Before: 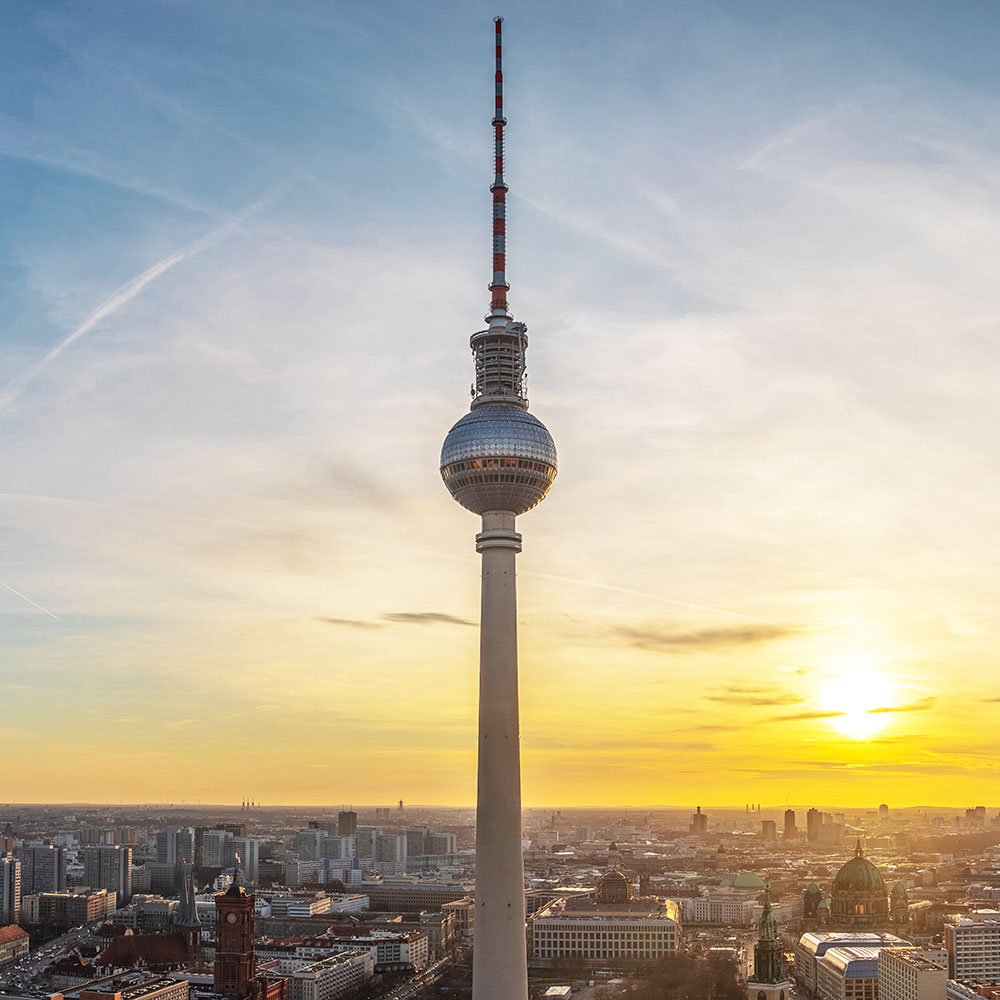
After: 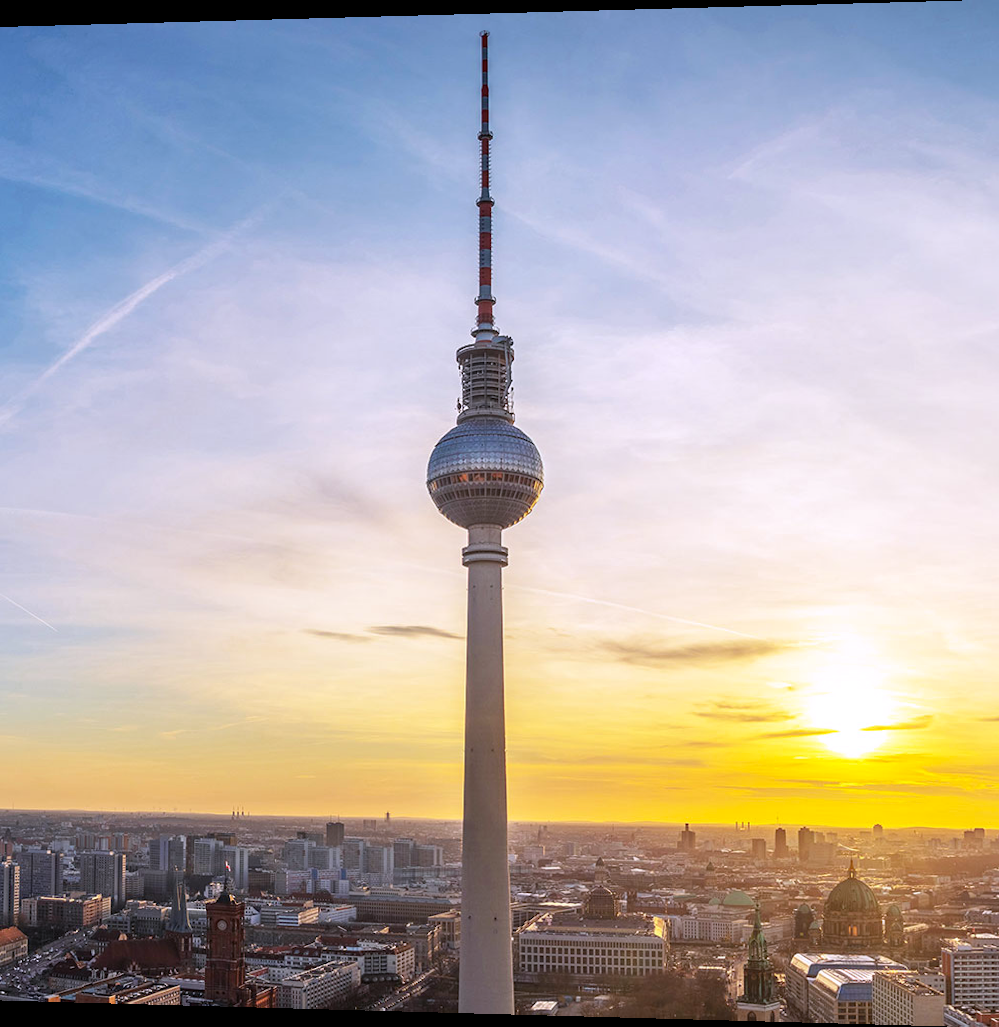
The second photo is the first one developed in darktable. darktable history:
rotate and perspective: lens shift (horizontal) -0.055, automatic cropping off
white balance: red 1.004, blue 1.096
color correction: saturation 1.1
